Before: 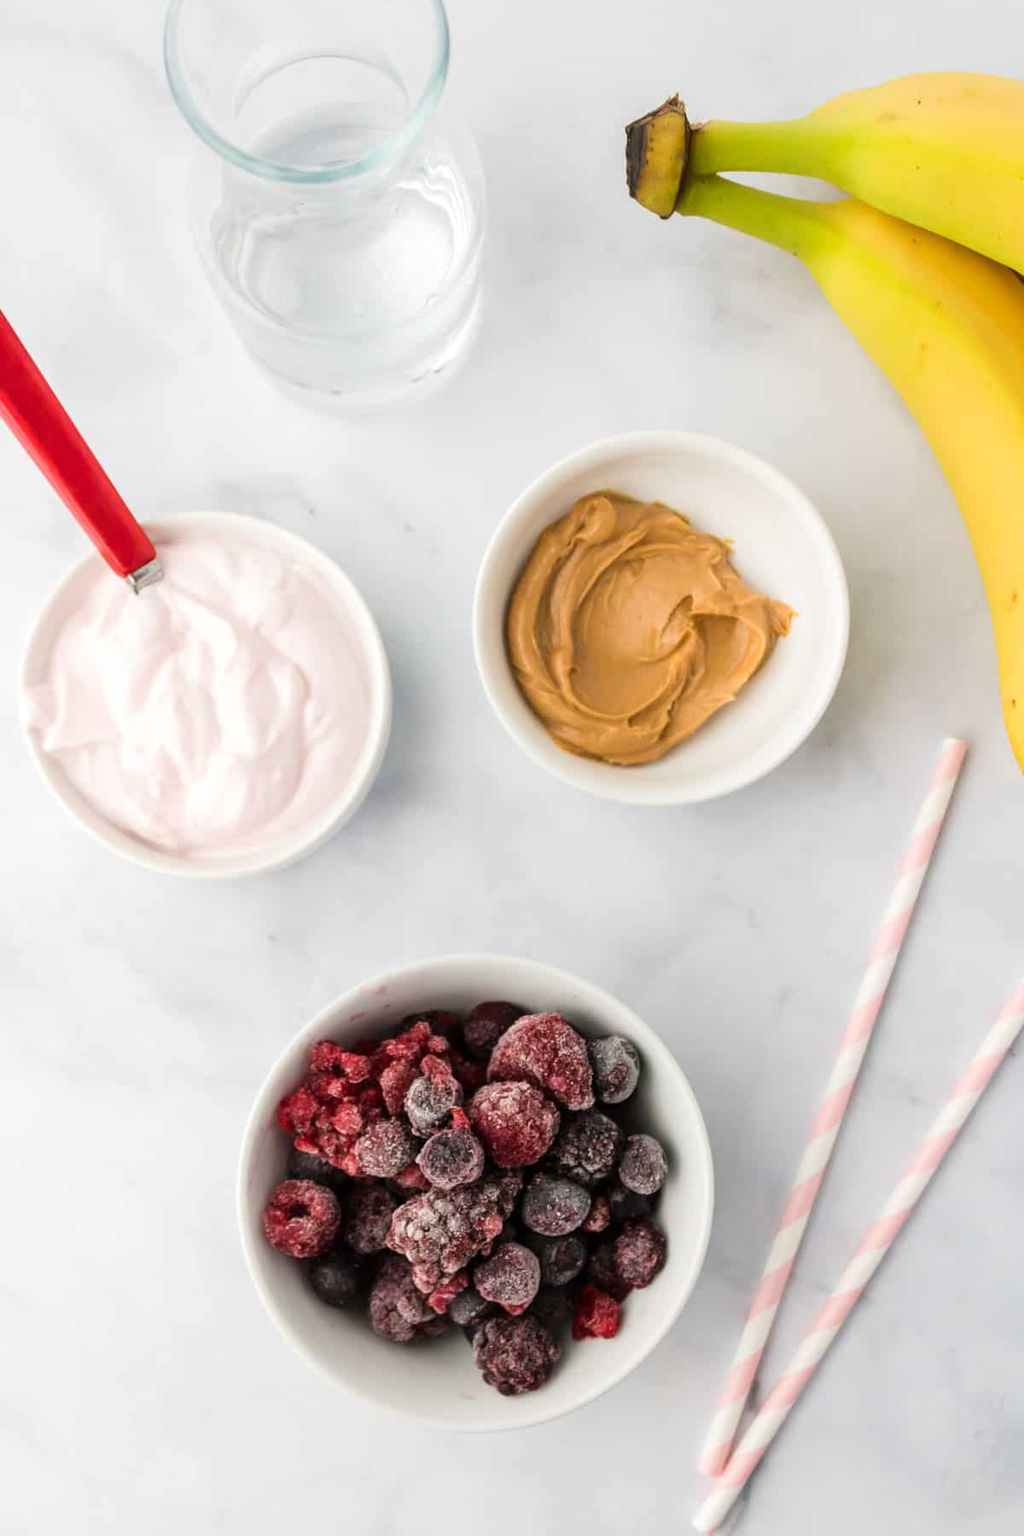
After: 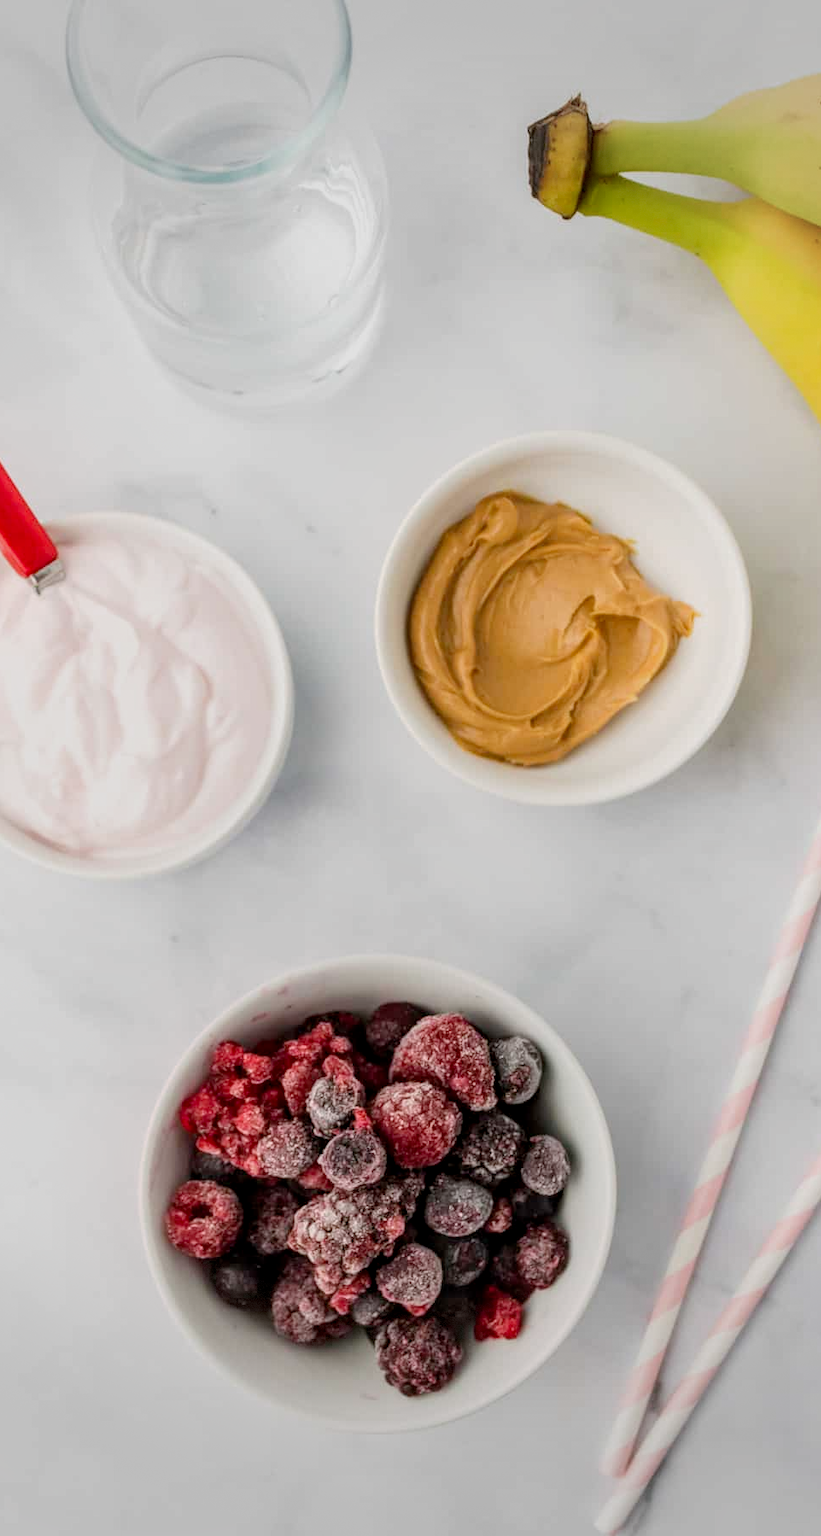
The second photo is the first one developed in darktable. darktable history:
crop and rotate: left 9.597%, right 10.195%
filmic rgb: black relative exposure -16 EV, threshold -0.33 EV, transition 3.19 EV, structure ↔ texture 100%, target black luminance 0%, hardness 7.57, latitude 72.96%, contrast 0.908, highlights saturation mix 10%, shadows ↔ highlights balance -0.38%, add noise in highlights 0, preserve chrominance no, color science v4 (2020), iterations of high-quality reconstruction 10, enable highlight reconstruction true
vignetting: fall-off start 91%, fall-off radius 39.39%, brightness -0.182, saturation -0.3, width/height ratio 1.219, shape 1.3, dithering 8-bit output, unbound false
local contrast: on, module defaults
